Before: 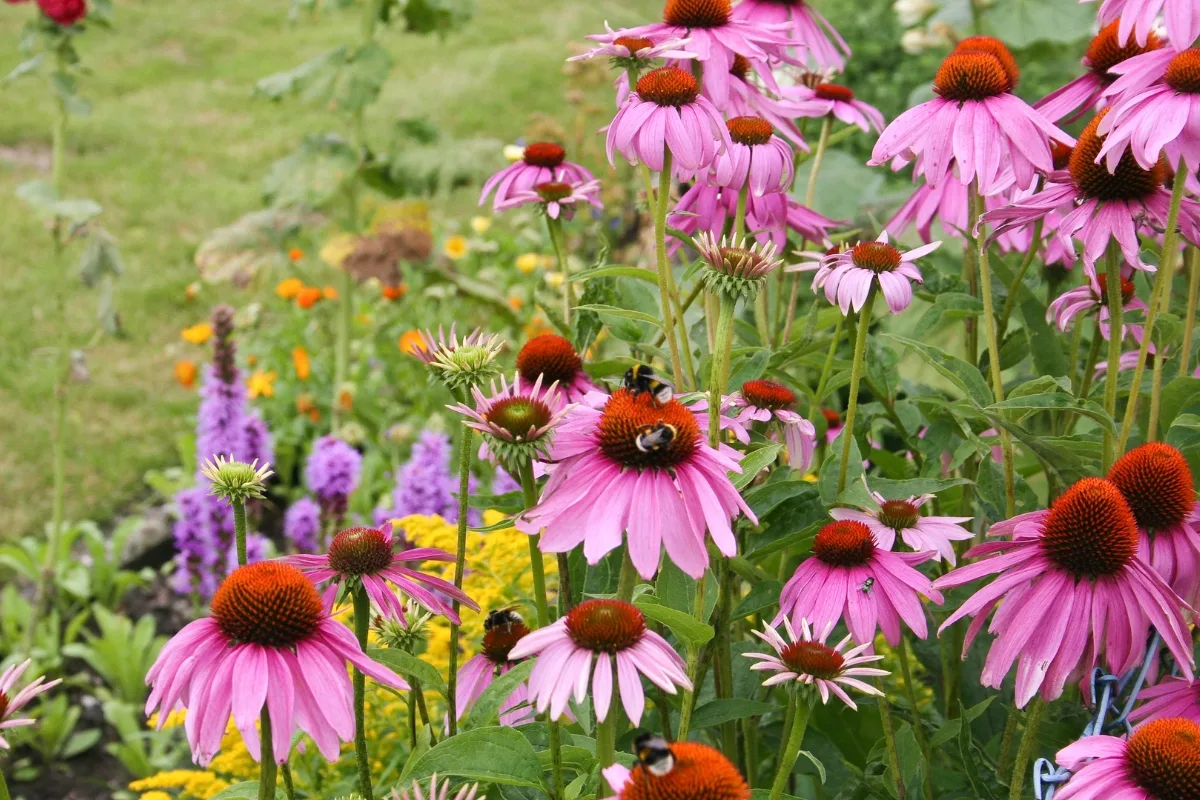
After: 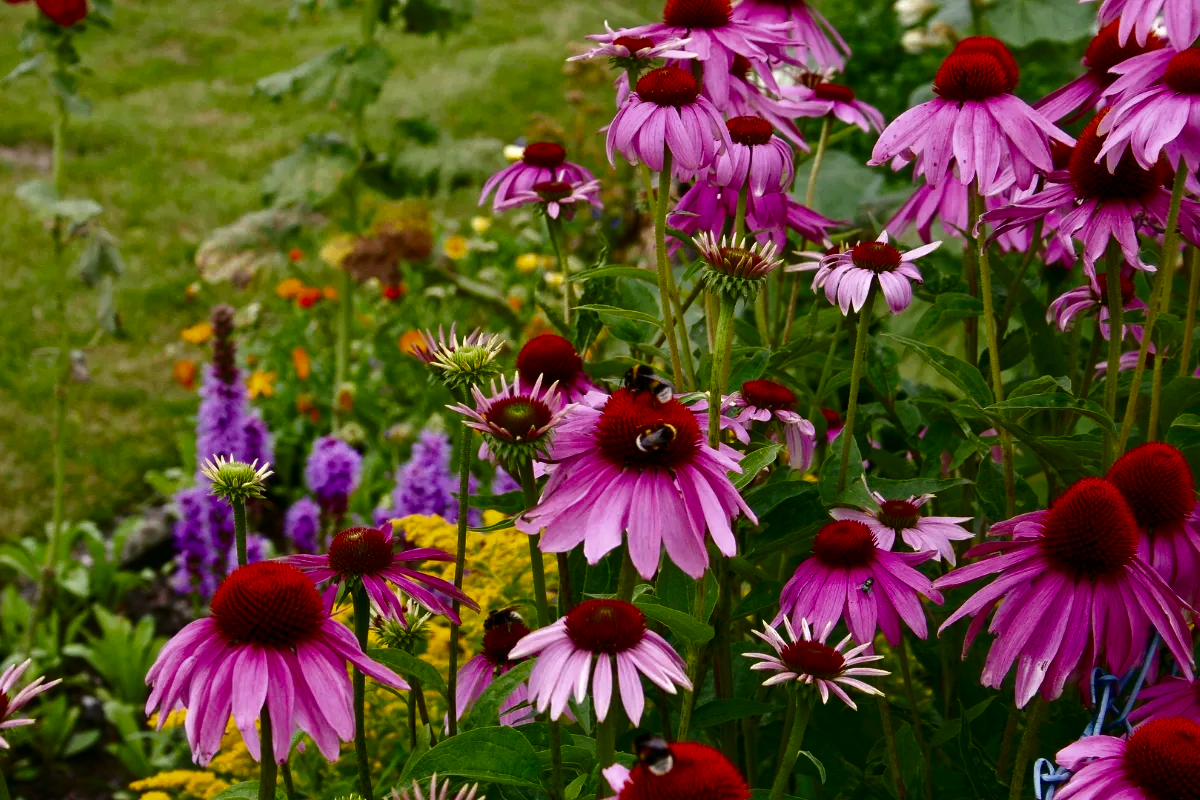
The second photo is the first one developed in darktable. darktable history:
color balance rgb: linear chroma grading › global chroma 10%, perceptual saturation grading › global saturation 5%, perceptual brilliance grading › global brilliance 4%, global vibrance 7%, saturation formula JzAzBz (2021)
contrast brightness saturation: brightness -0.52
